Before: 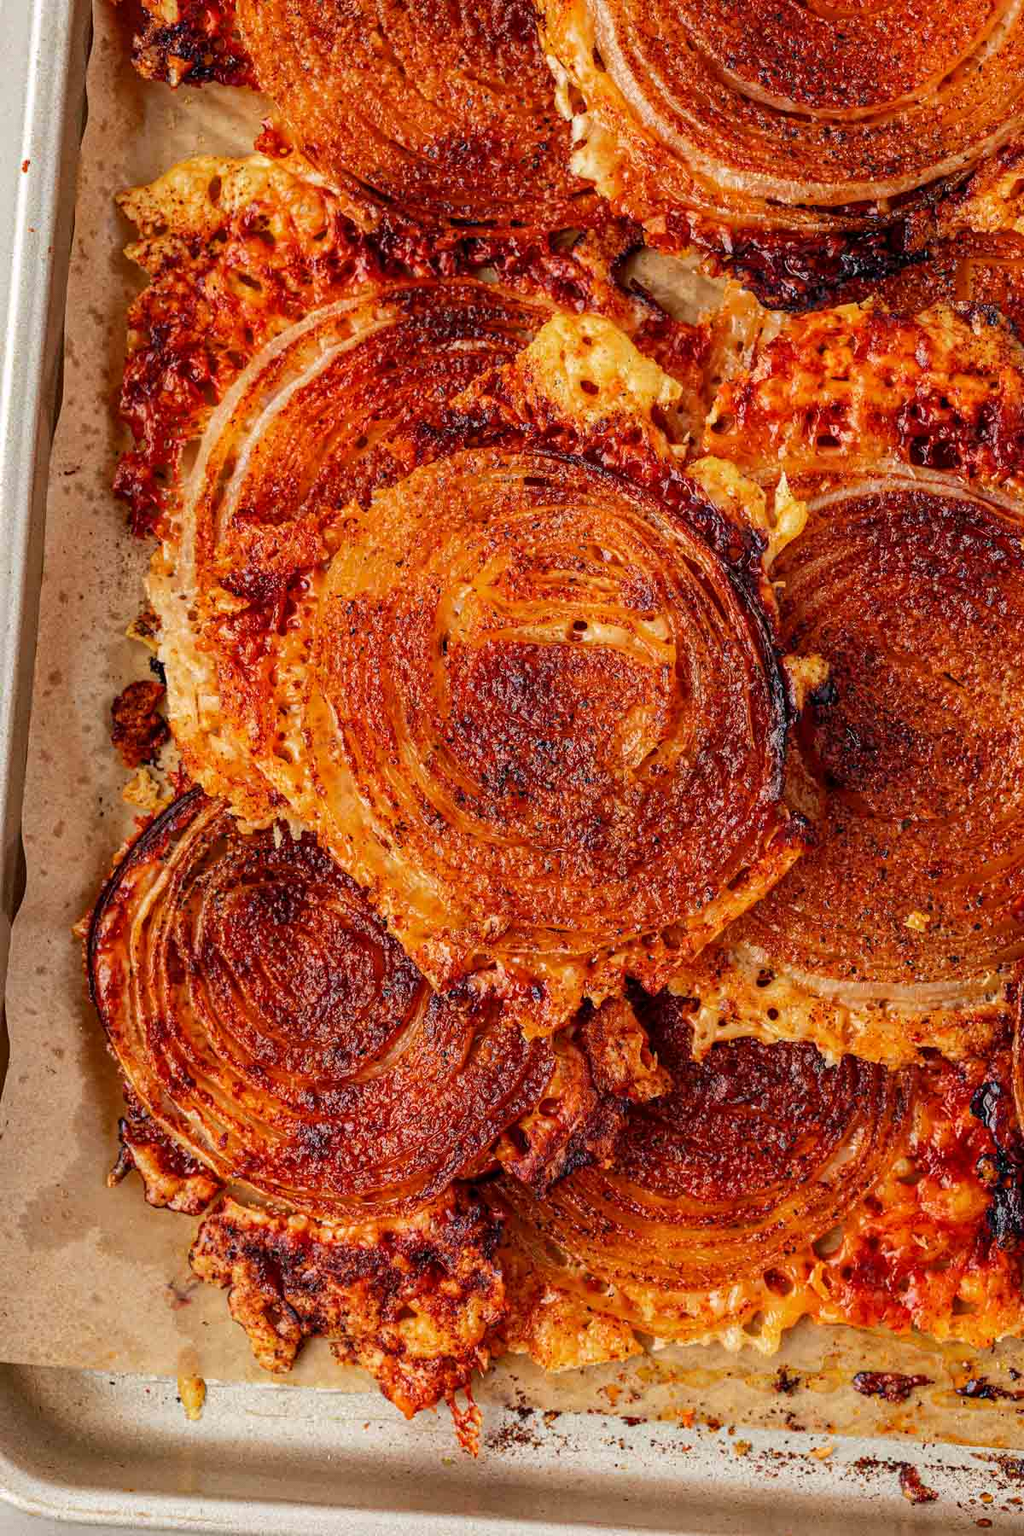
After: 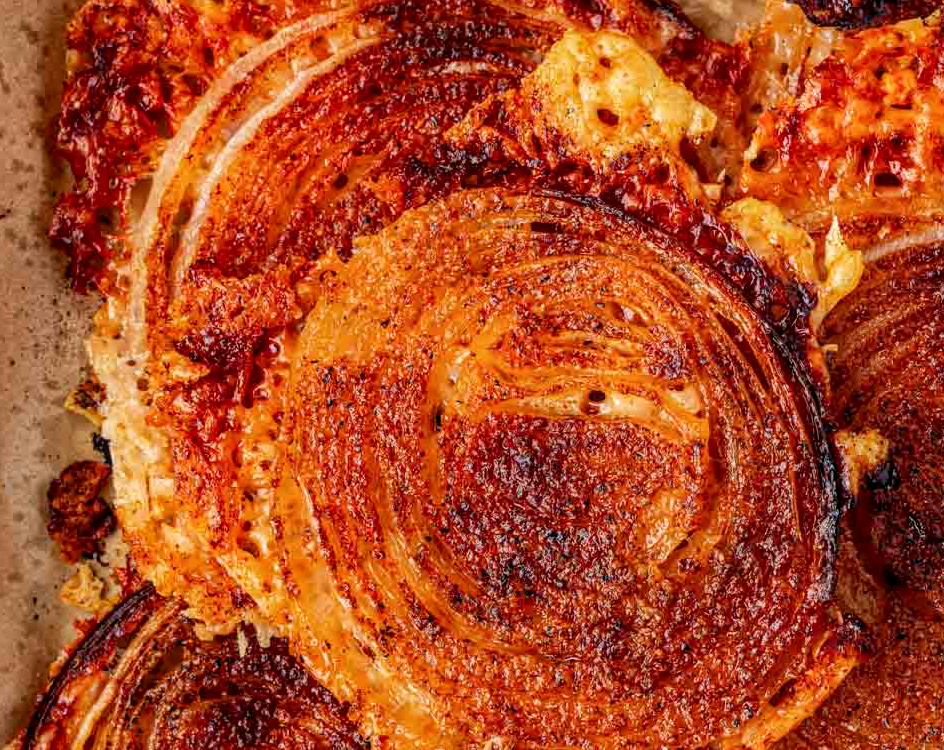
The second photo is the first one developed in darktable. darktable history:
crop: left 6.936%, top 18.772%, right 14.335%, bottom 39.508%
local contrast: on, module defaults
